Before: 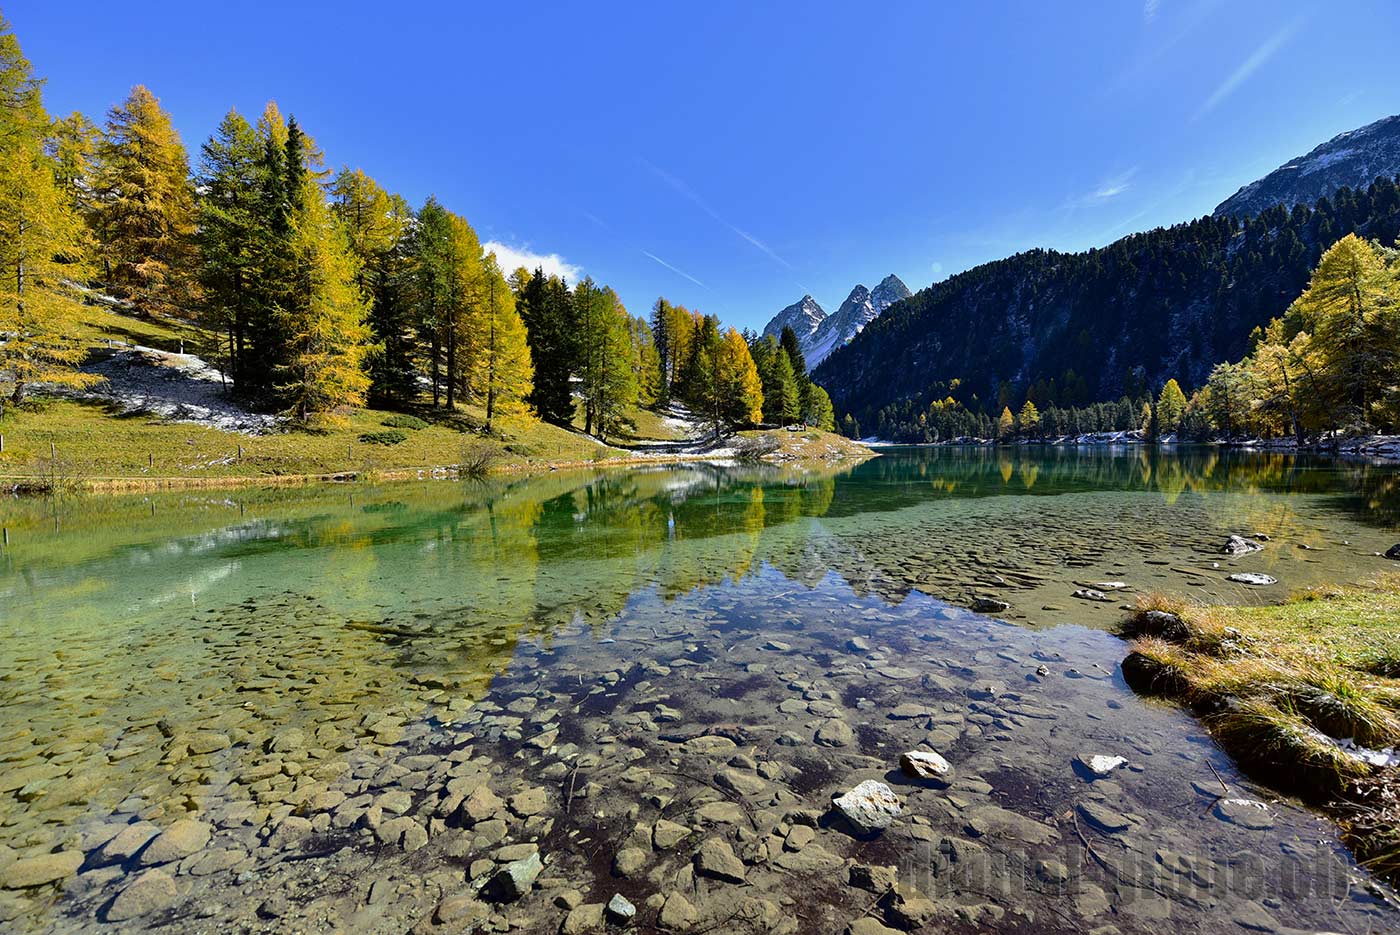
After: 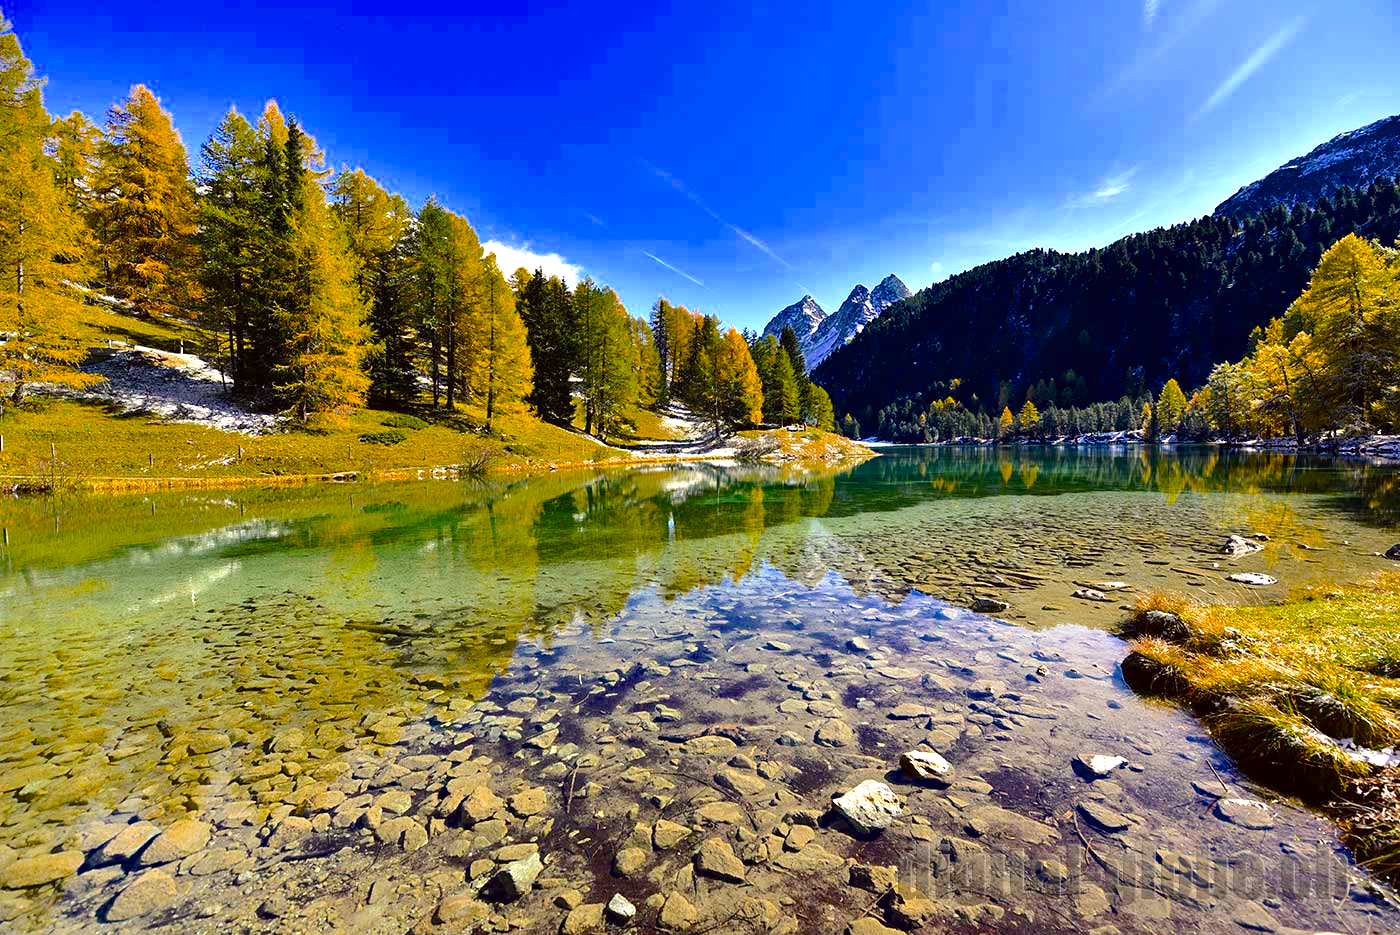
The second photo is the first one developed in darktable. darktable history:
exposure: black level correction 0, exposure 0.929 EV, compensate highlight preservation false
color correction: highlights a* -1.16, highlights b* 4.57, shadows a* 3.51
color zones: curves: ch0 [(0, 0.5) (0.143, 0.5) (0.286, 0.456) (0.429, 0.5) (0.571, 0.5) (0.714, 0.5) (0.857, 0.5) (1, 0.5)]; ch1 [(0, 0.5) (0.143, 0.5) (0.286, 0.422) (0.429, 0.5) (0.571, 0.5) (0.714, 0.5) (0.857, 0.5) (1, 0.5)]
color balance rgb: highlights gain › chroma 3.037%, highlights gain › hue 60.02°, perceptual saturation grading › global saturation 29.729%, saturation formula JzAzBz (2021)
